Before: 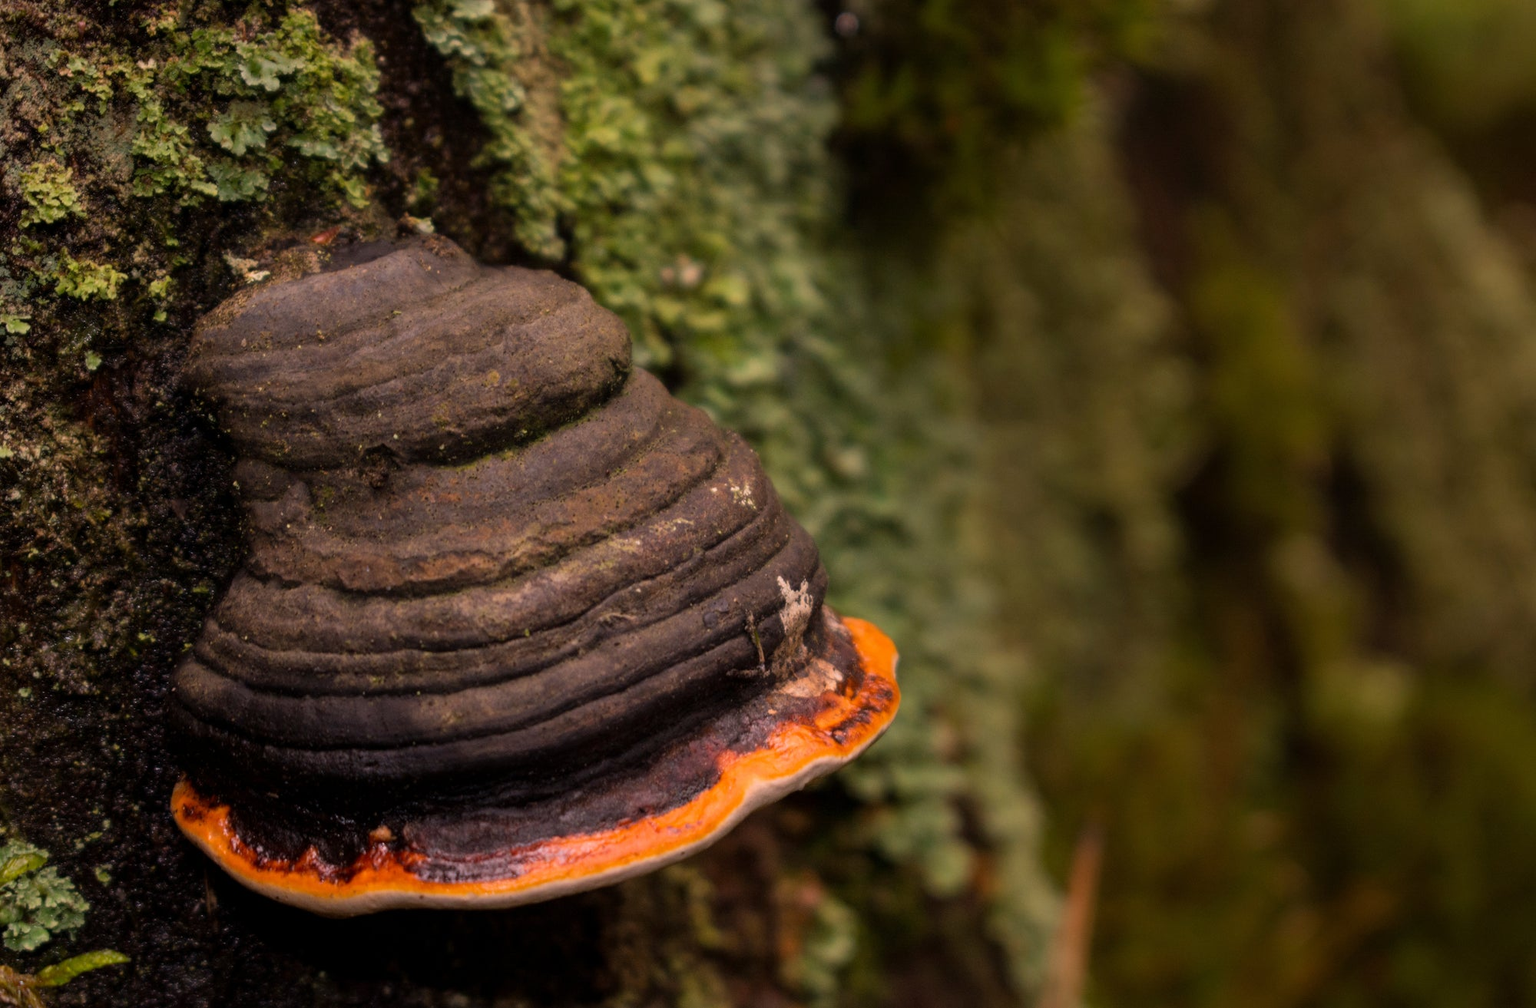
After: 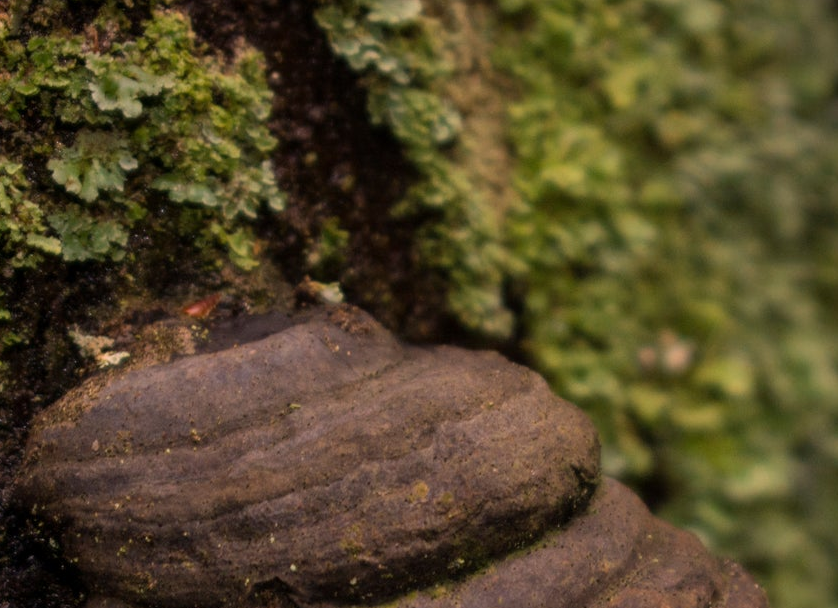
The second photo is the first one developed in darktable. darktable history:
crop and rotate: left 11.125%, top 0.113%, right 46.931%, bottom 53.539%
